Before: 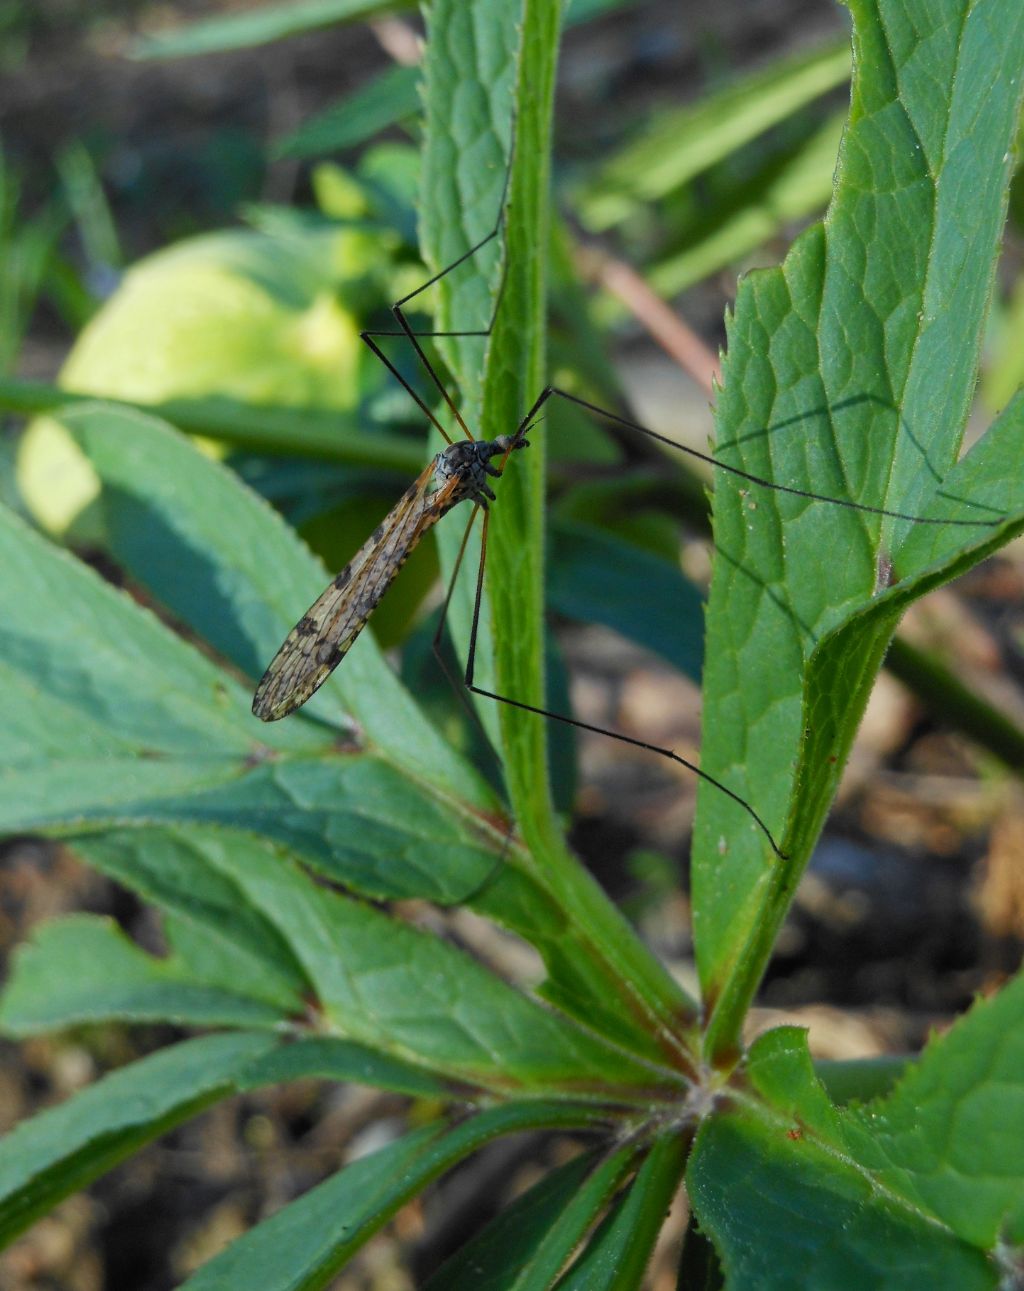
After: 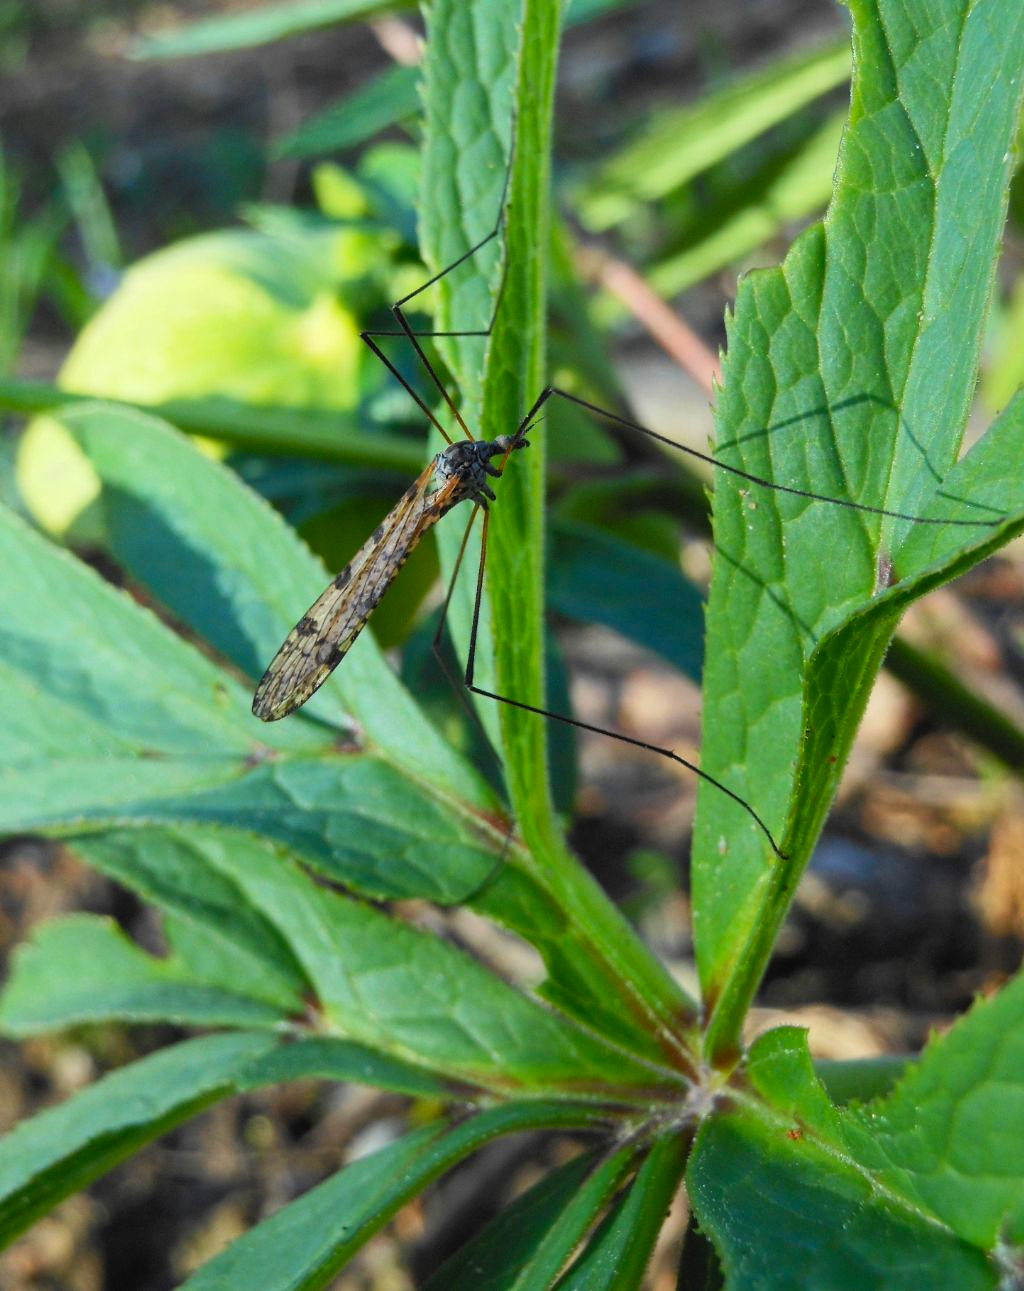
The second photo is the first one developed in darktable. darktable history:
contrast brightness saturation: contrast 0.197, brightness 0.158, saturation 0.226
